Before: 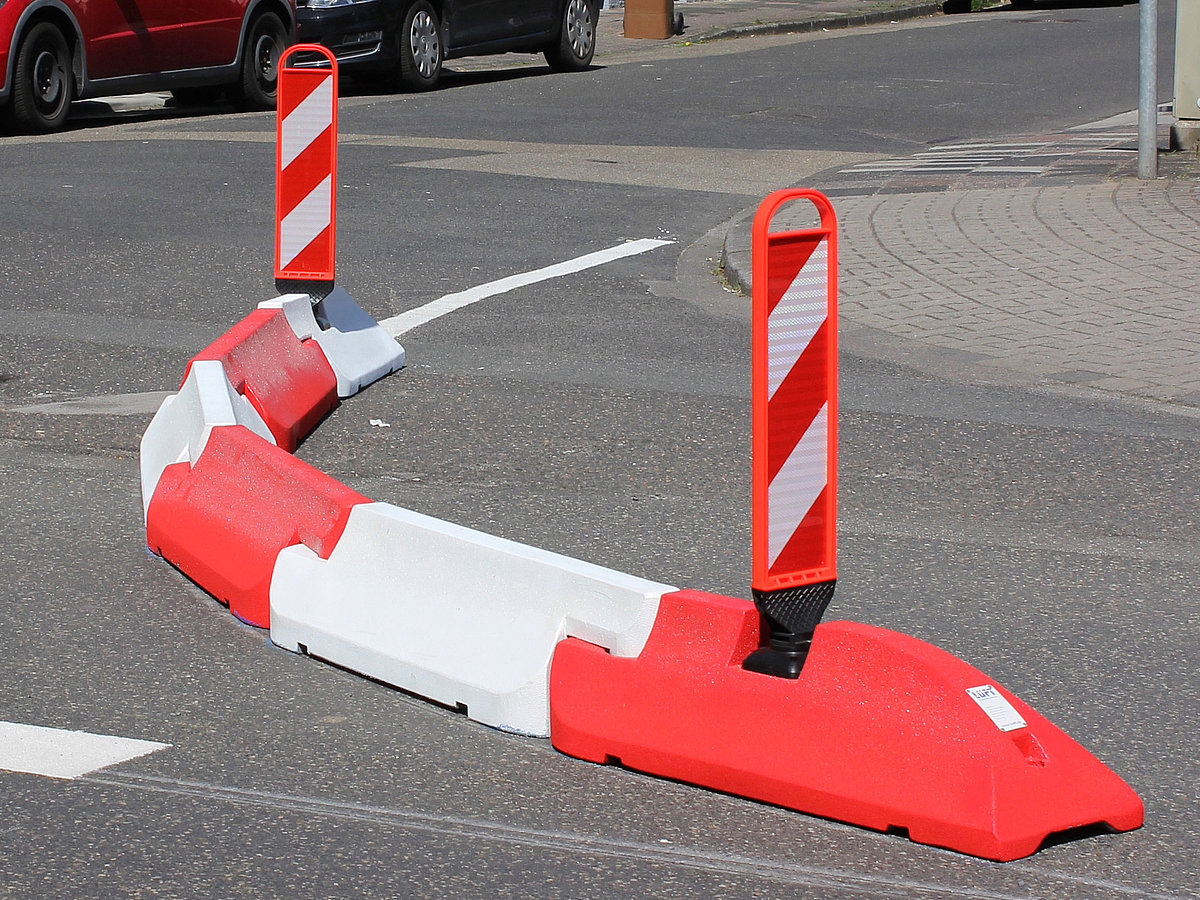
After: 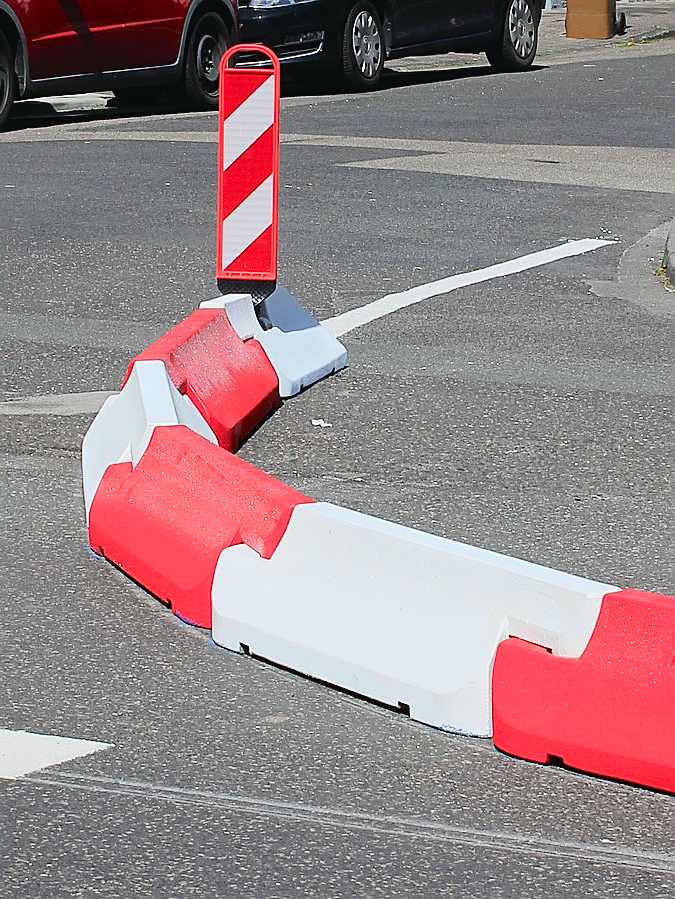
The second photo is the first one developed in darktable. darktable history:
crop: left 4.877%, right 38.821%
tone curve: curves: ch0 [(0, 0.022) (0.114, 0.096) (0.282, 0.299) (0.456, 0.51) (0.613, 0.693) (0.786, 0.843) (0.999, 0.949)]; ch1 [(0, 0) (0.384, 0.365) (0.463, 0.447) (0.486, 0.474) (0.503, 0.5) (0.535, 0.522) (0.555, 0.546) (0.593, 0.599) (0.755, 0.793) (1, 1)]; ch2 [(0, 0) (0.369, 0.375) (0.449, 0.434) (0.501, 0.5) (0.528, 0.517) (0.561, 0.57) (0.612, 0.631) (0.668, 0.659) (1, 1)], color space Lab, independent channels, preserve colors none
sharpen: on, module defaults
